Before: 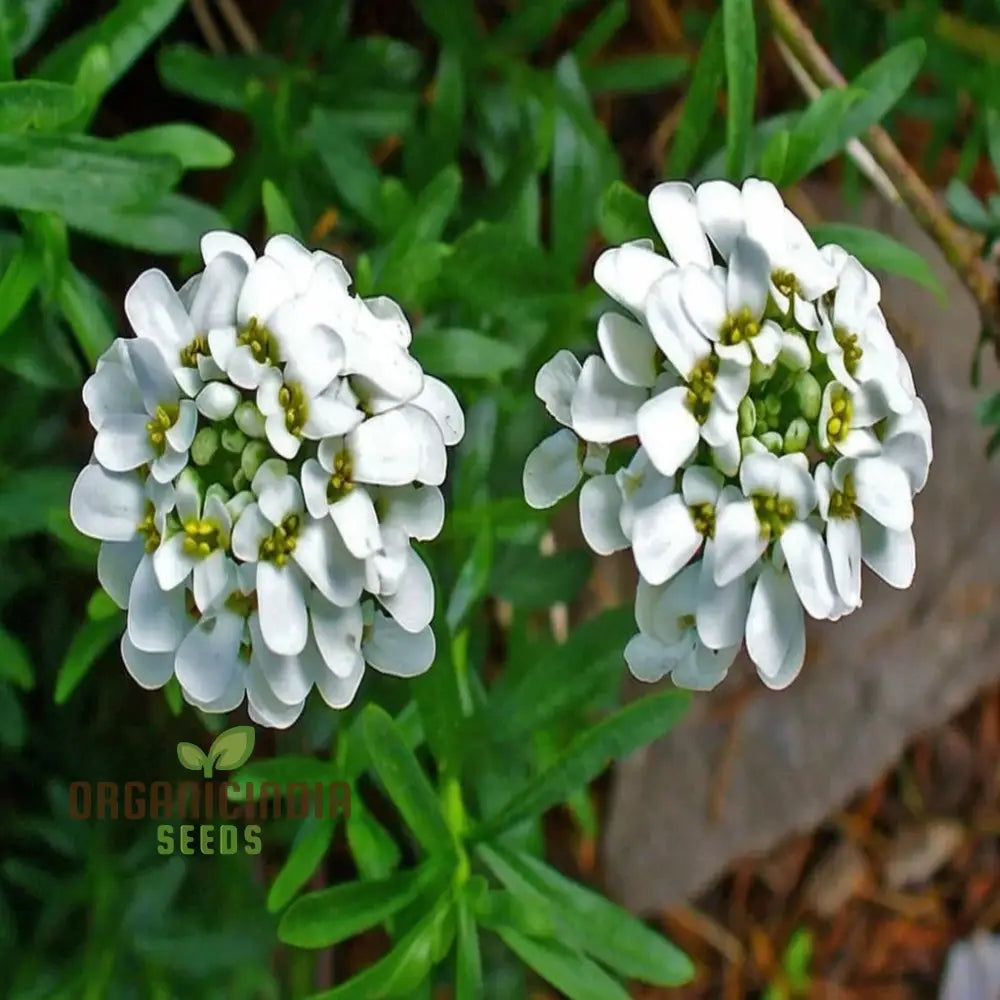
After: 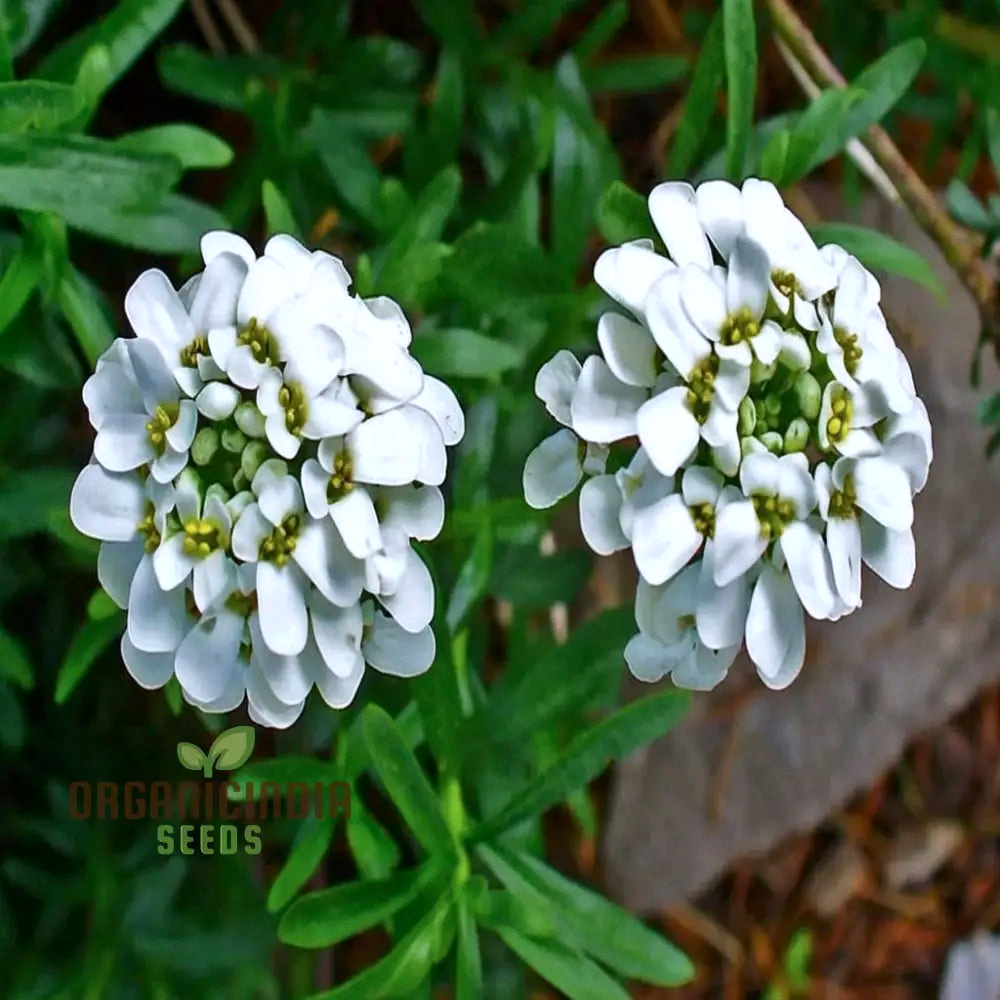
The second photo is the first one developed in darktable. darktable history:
contrast brightness saturation: contrast 0.141
tone equalizer: mask exposure compensation -0.509 EV
color calibration: illuminant as shot in camera, x 0.358, y 0.373, temperature 4628.91 K
